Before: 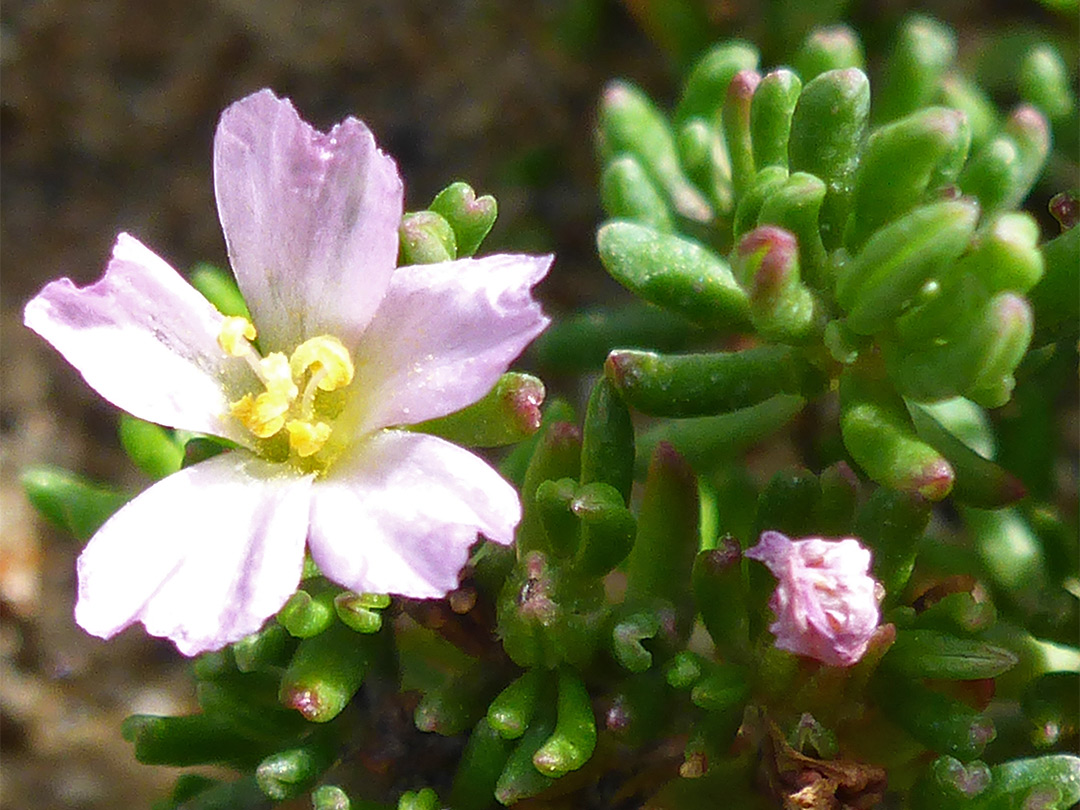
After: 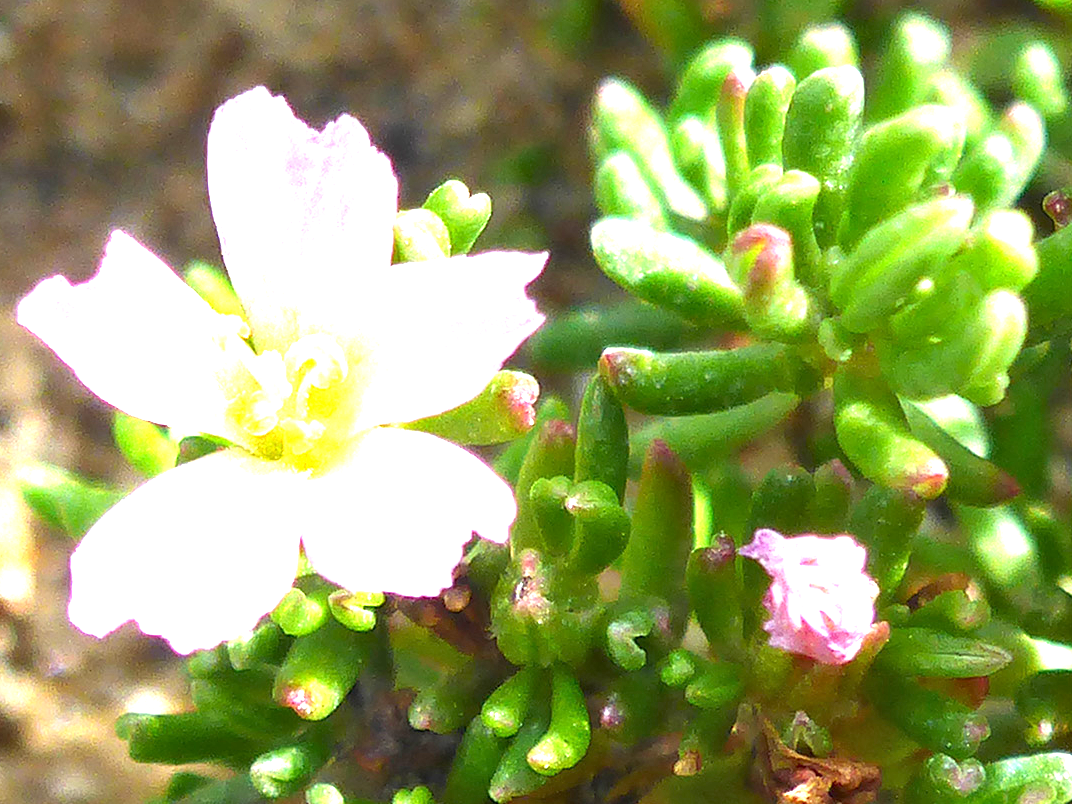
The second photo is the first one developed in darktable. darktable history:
crop and rotate: left 0.738%, top 0.287%, bottom 0.356%
exposure: black level correction 0.001, exposure 1.829 EV, compensate highlight preservation false
